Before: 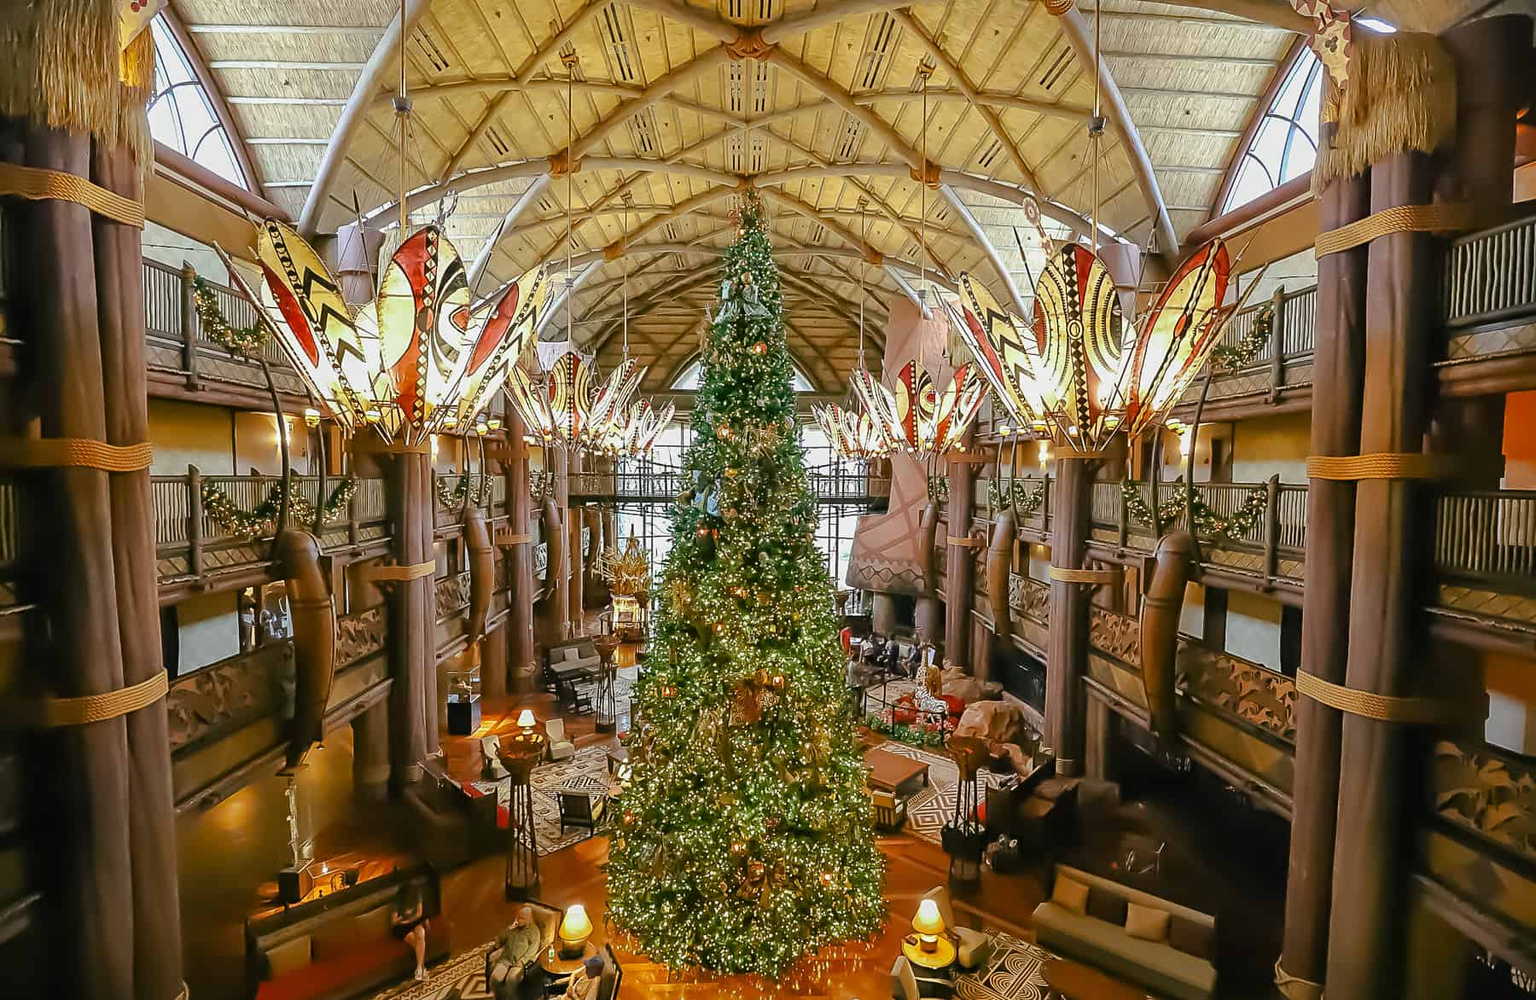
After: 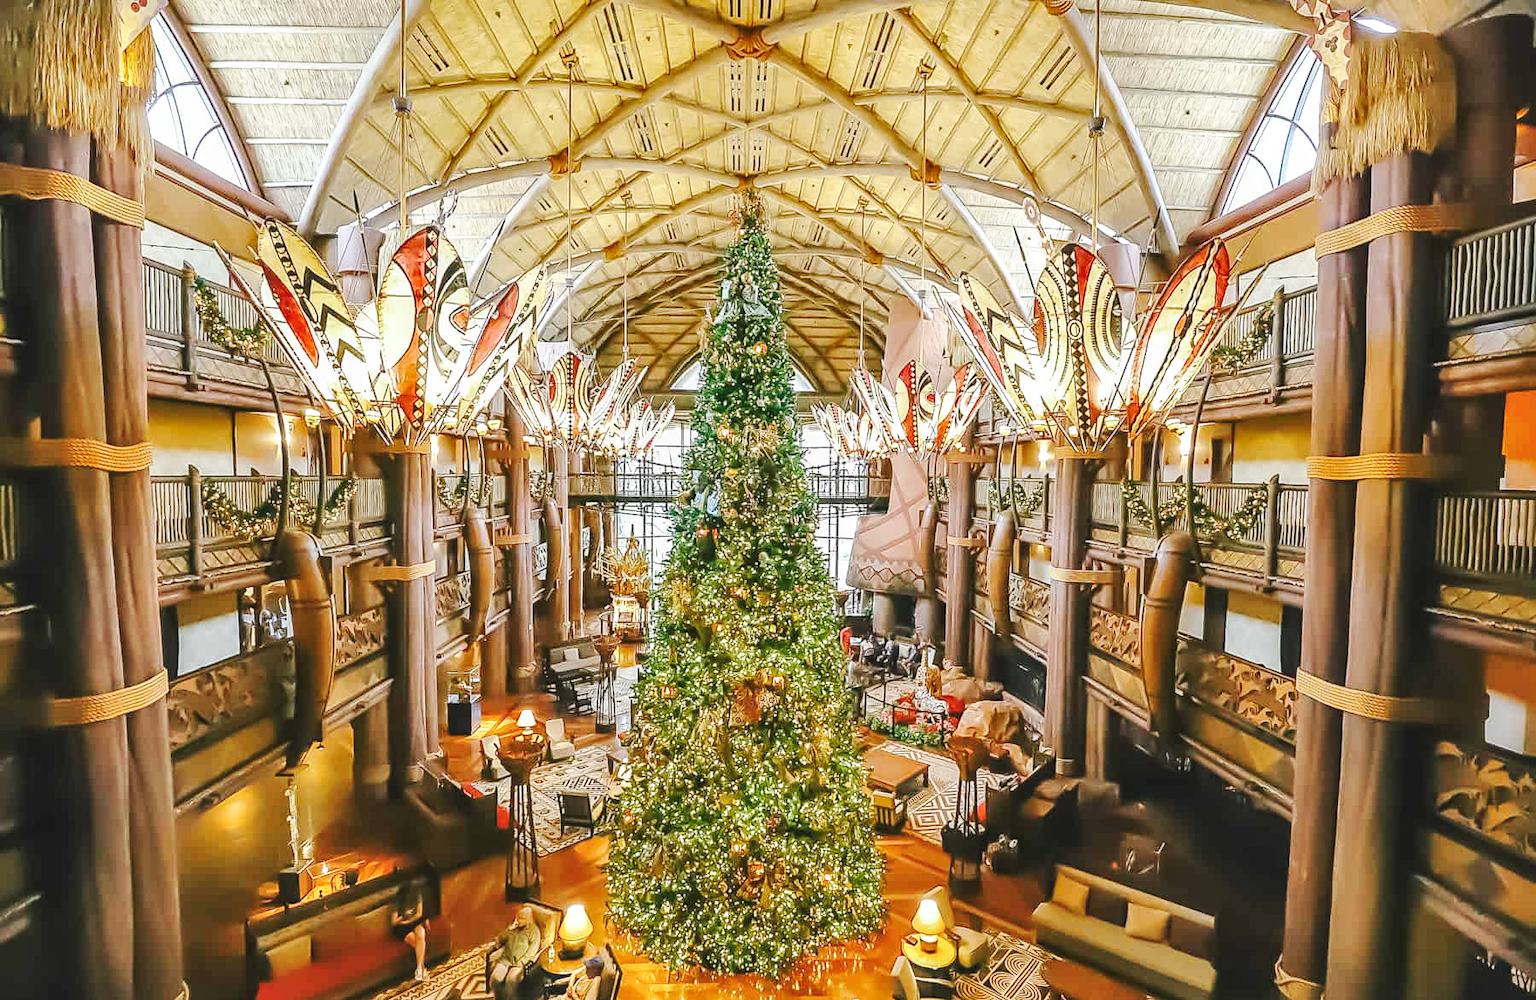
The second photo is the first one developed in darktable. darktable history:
local contrast: on, module defaults
shadows and highlights: shadows 37.46, highlights -27.7, soften with gaussian
base curve: curves: ch0 [(0, 0.007) (0.028, 0.063) (0.121, 0.311) (0.46, 0.743) (0.859, 0.957) (1, 1)], preserve colors none
